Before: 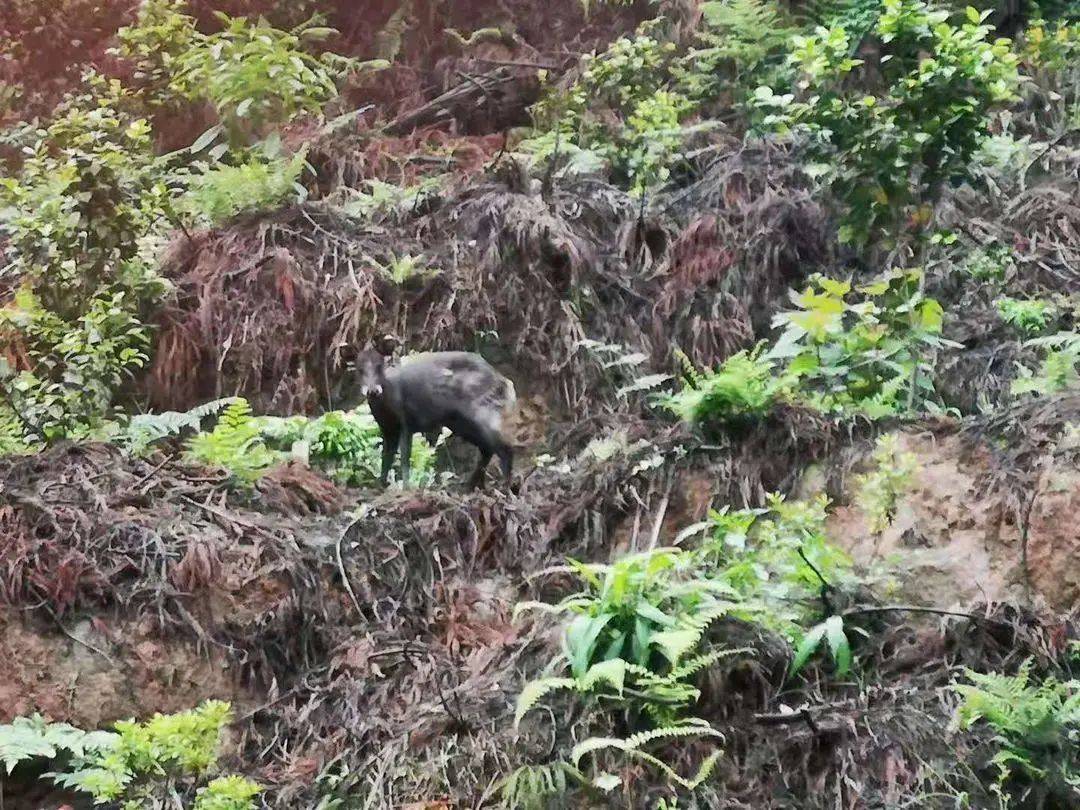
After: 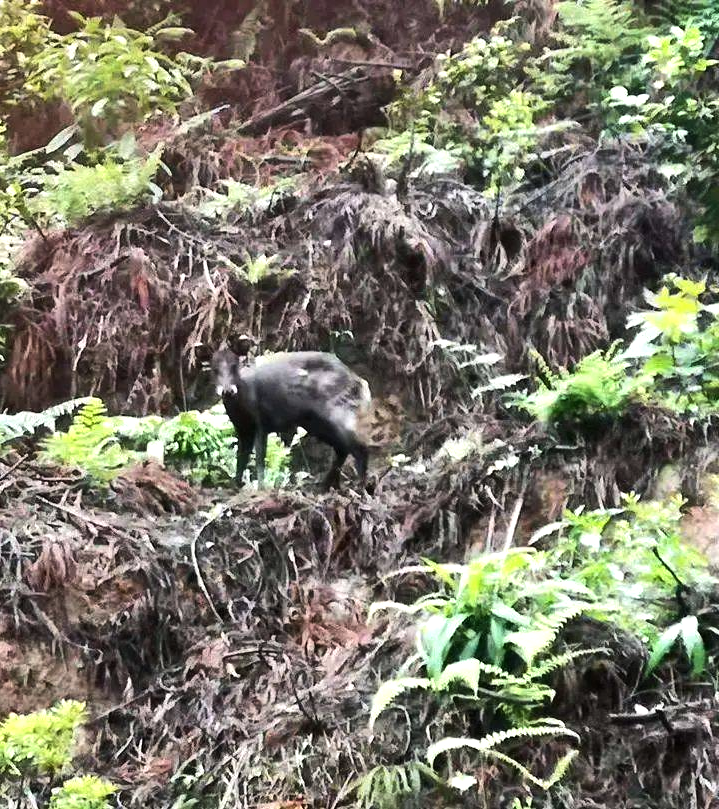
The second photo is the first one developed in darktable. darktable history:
crop and rotate: left 13.435%, right 19.926%
tone equalizer: -8 EV -0.756 EV, -7 EV -0.7 EV, -6 EV -0.613 EV, -5 EV -0.382 EV, -3 EV 0.396 EV, -2 EV 0.6 EV, -1 EV 0.697 EV, +0 EV 0.749 EV, edges refinement/feathering 500, mask exposure compensation -1.57 EV, preserve details no
